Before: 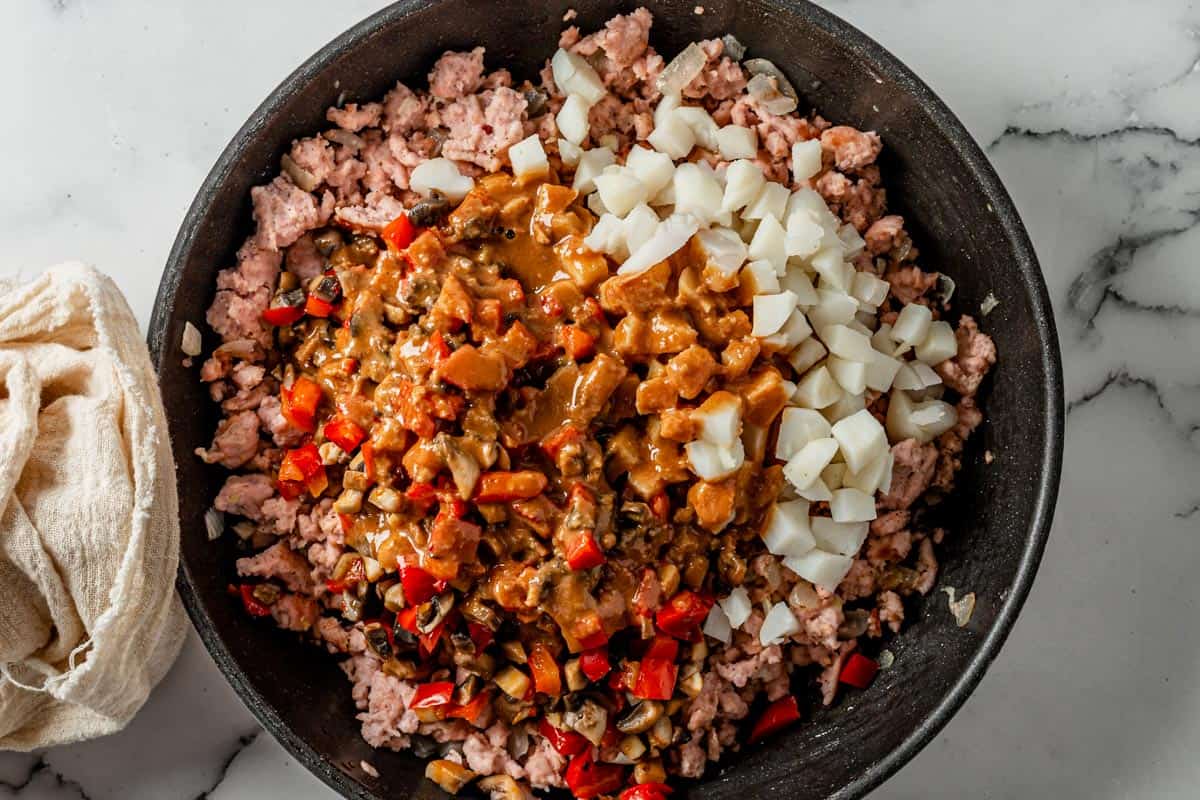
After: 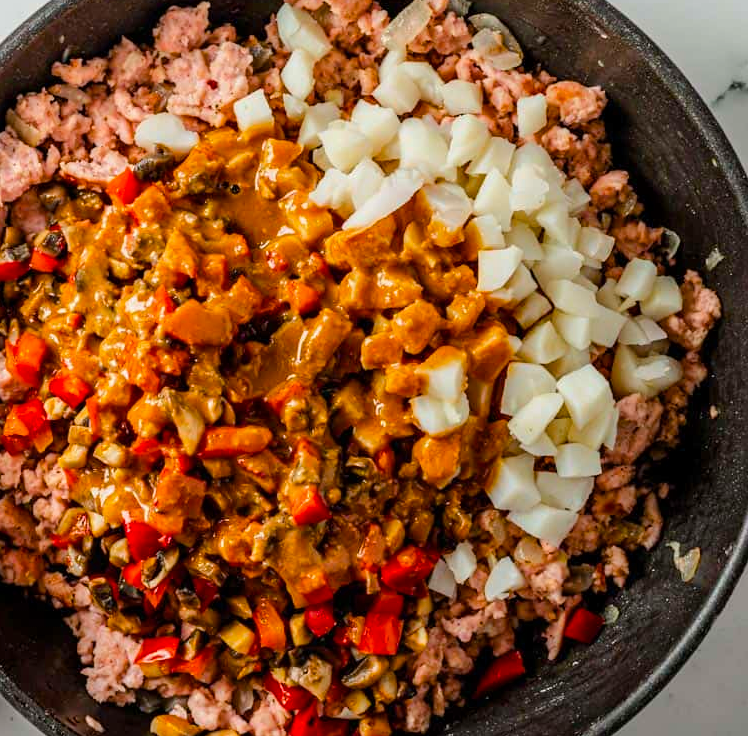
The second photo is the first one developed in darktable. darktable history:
crop and rotate: left 22.918%, top 5.629%, right 14.711%, bottom 2.247%
color balance rgb: perceptual saturation grading › global saturation 25%, perceptual brilliance grading › mid-tones 10%, perceptual brilliance grading › shadows 15%, global vibrance 20%
